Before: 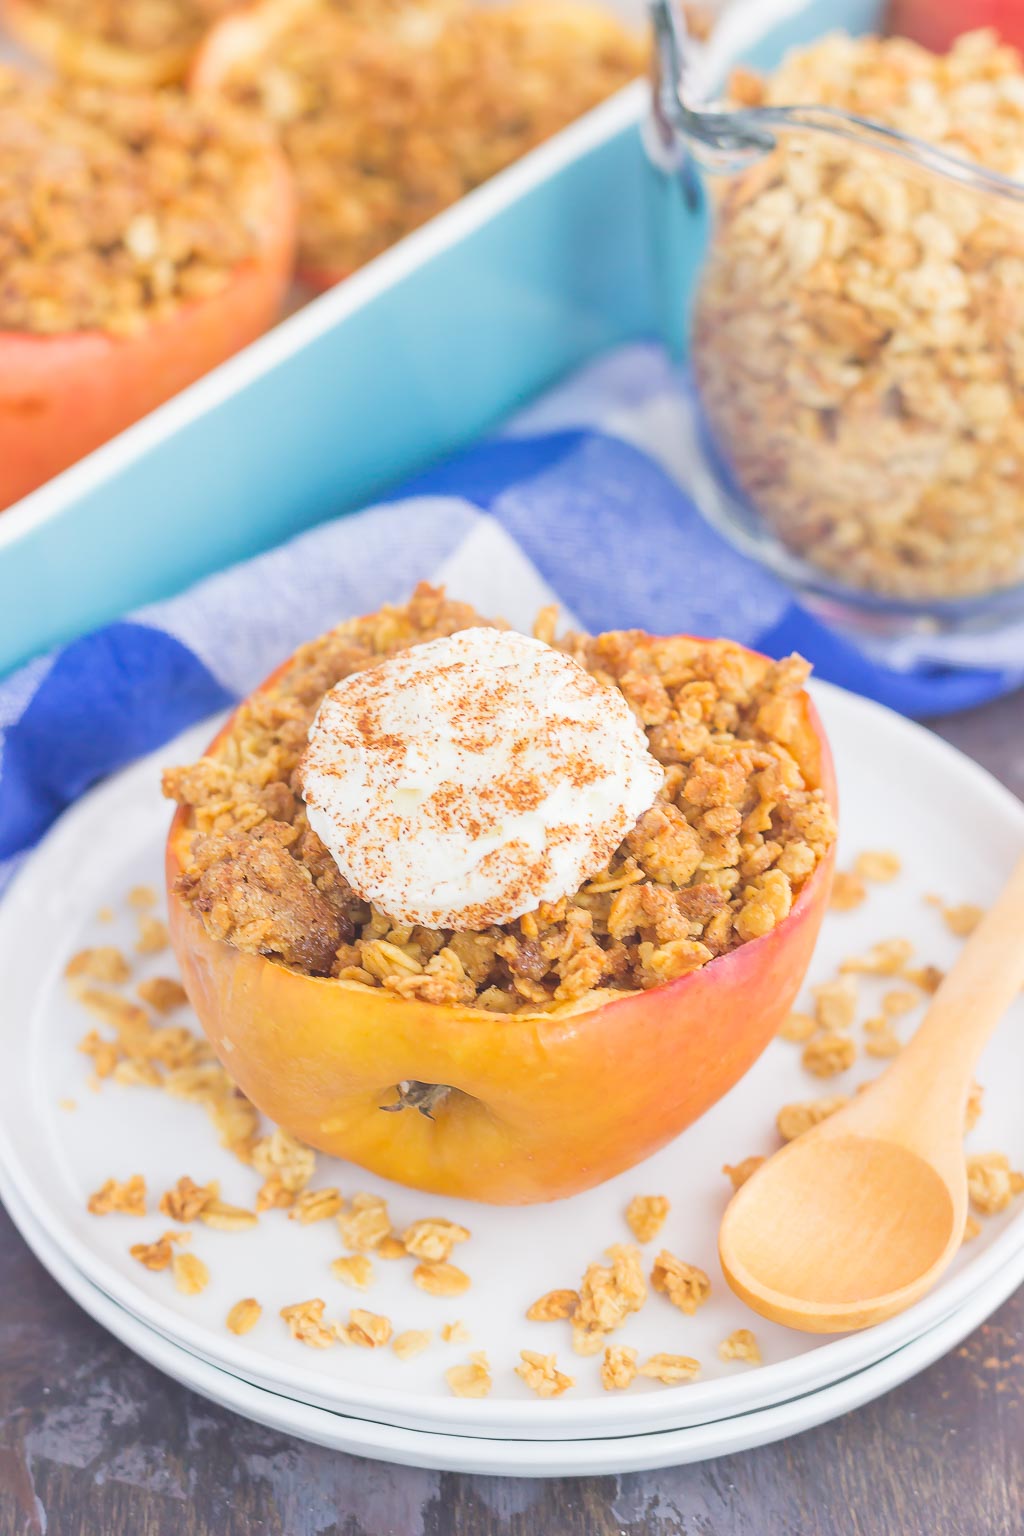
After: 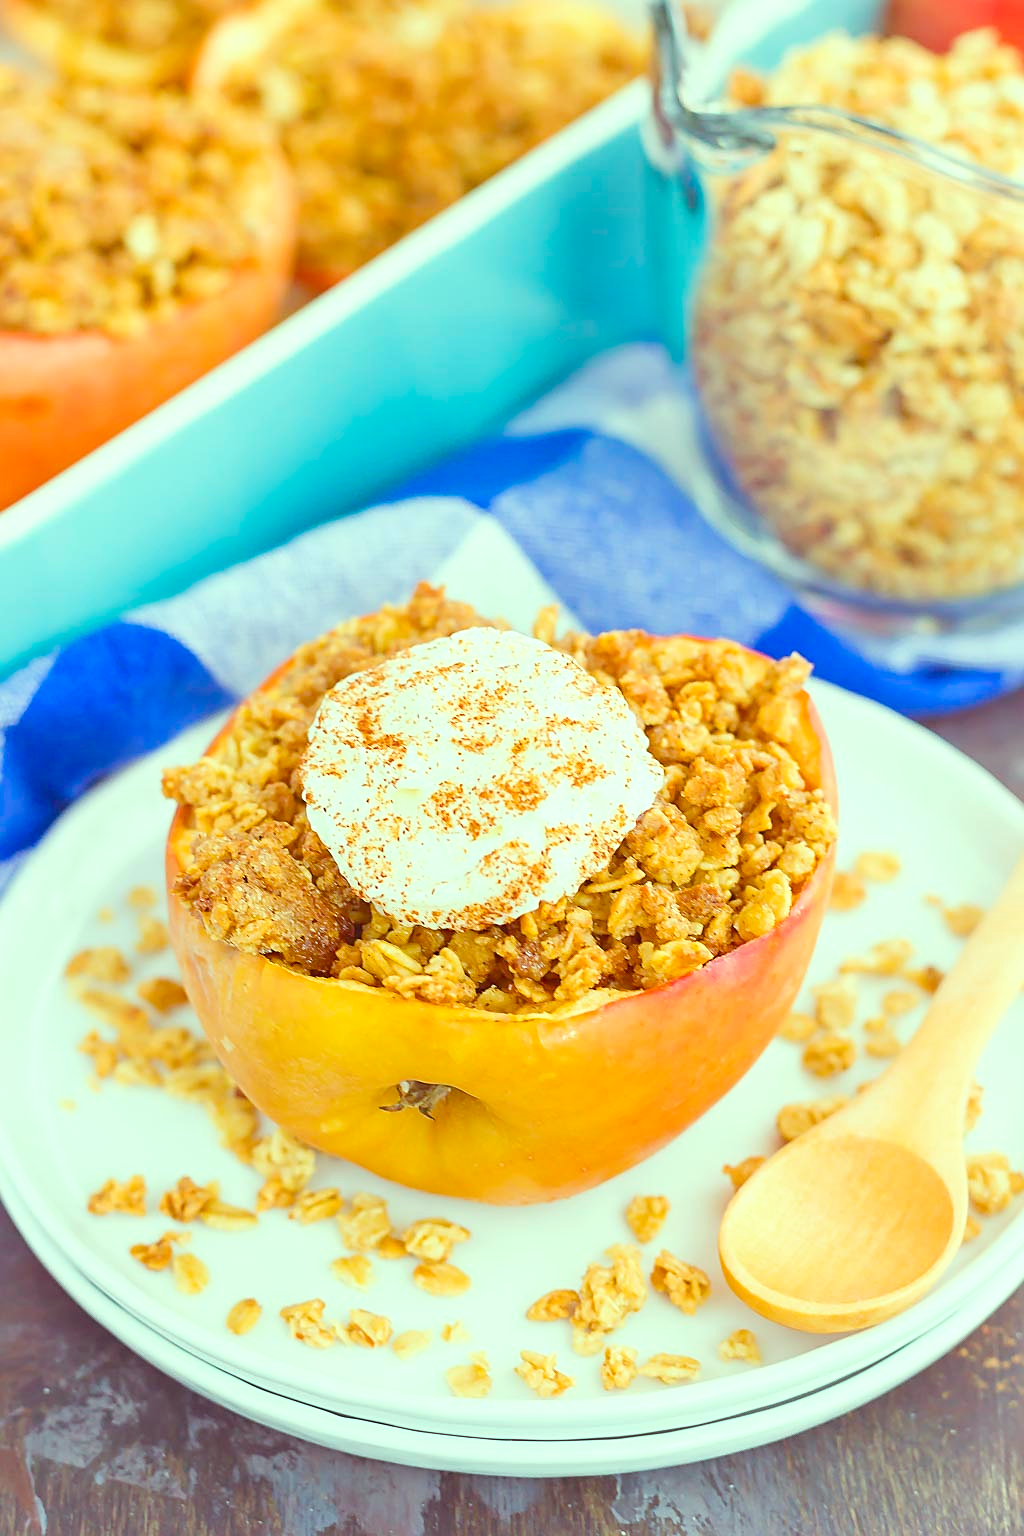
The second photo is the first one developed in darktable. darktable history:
sharpen: on, module defaults
color balance rgb: shadows lift › chroma 9.718%, shadows lift › hue 44.01°, power › chroma 0.308%, power › hue 22.31°, highlights gain › luminance 15.598%, highlights gain › chroma 7.077%, highlights gain › hue 128.73°, linear chroma grading › global chroma 14.585%, perceptual saturation grading › global saturation 20%, perceptual saturation grading › highlights -25.204%, perceptual saturation grading › shadows 49.804%
